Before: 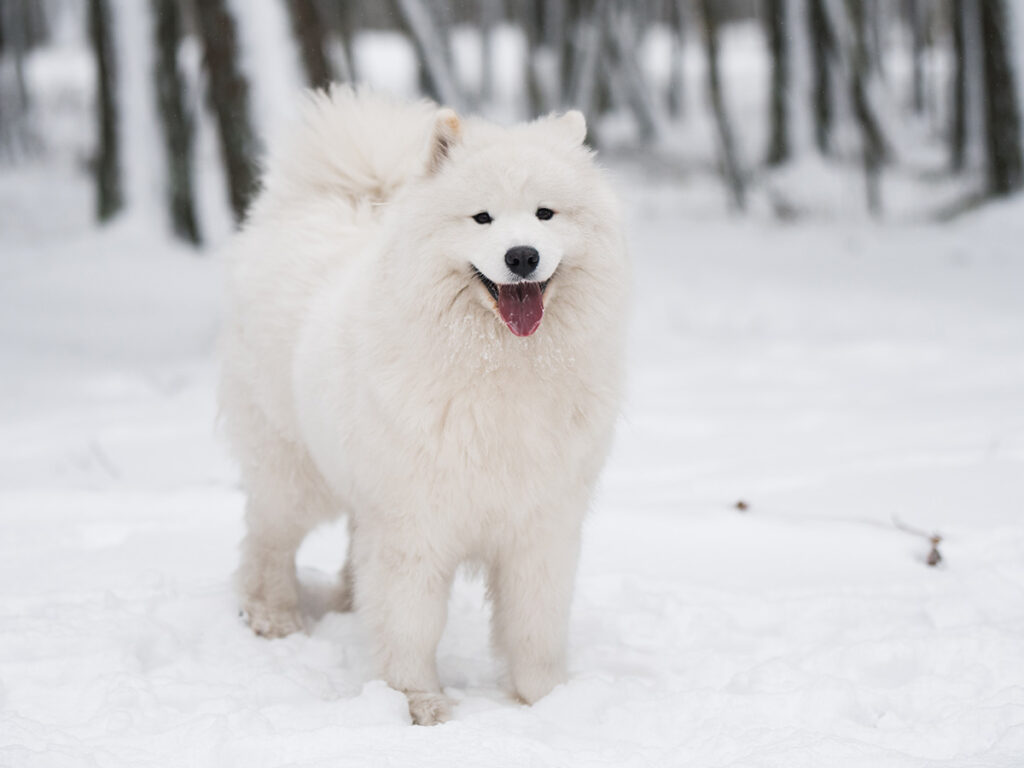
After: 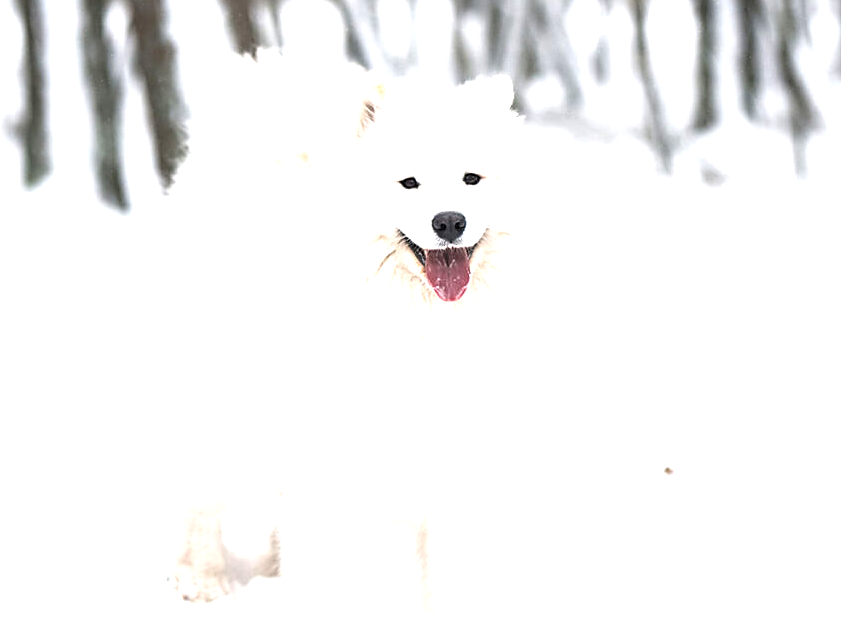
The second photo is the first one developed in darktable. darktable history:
exposure: black level correction 0, exposure 1.1 EV, compensate exposure bias true, compensate highlight preservation false
levels: levels [0, 0.474, 0.947]
crop and rotate: left 7.196%, top 4.574%, right 10.605%, bottom 13.178%
sharpen: on, module defaults
